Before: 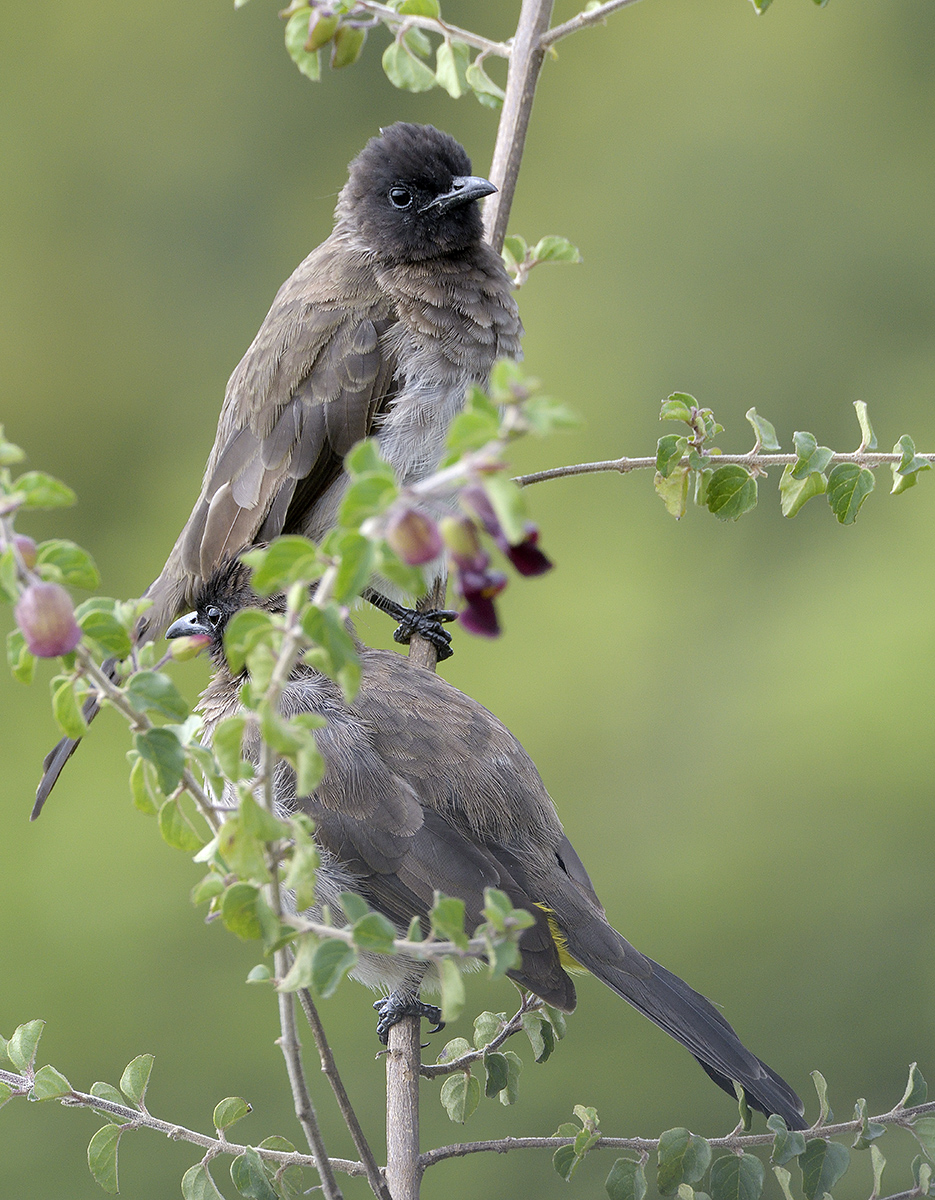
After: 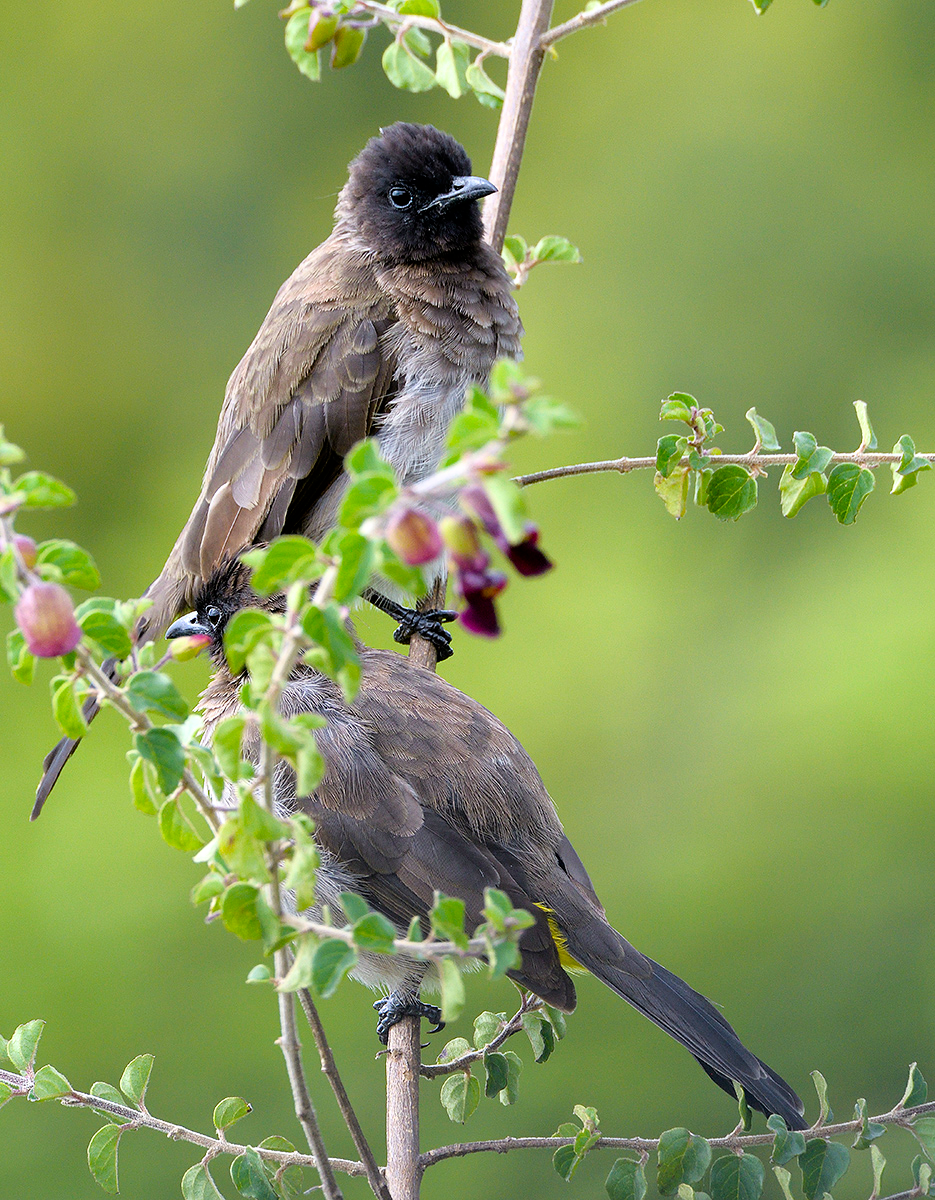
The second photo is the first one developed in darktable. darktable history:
filmic rgb: white relative exposure 2.45 EV, hardness 6.33
velvia: strength 32%, mid-tones bias 0.2
